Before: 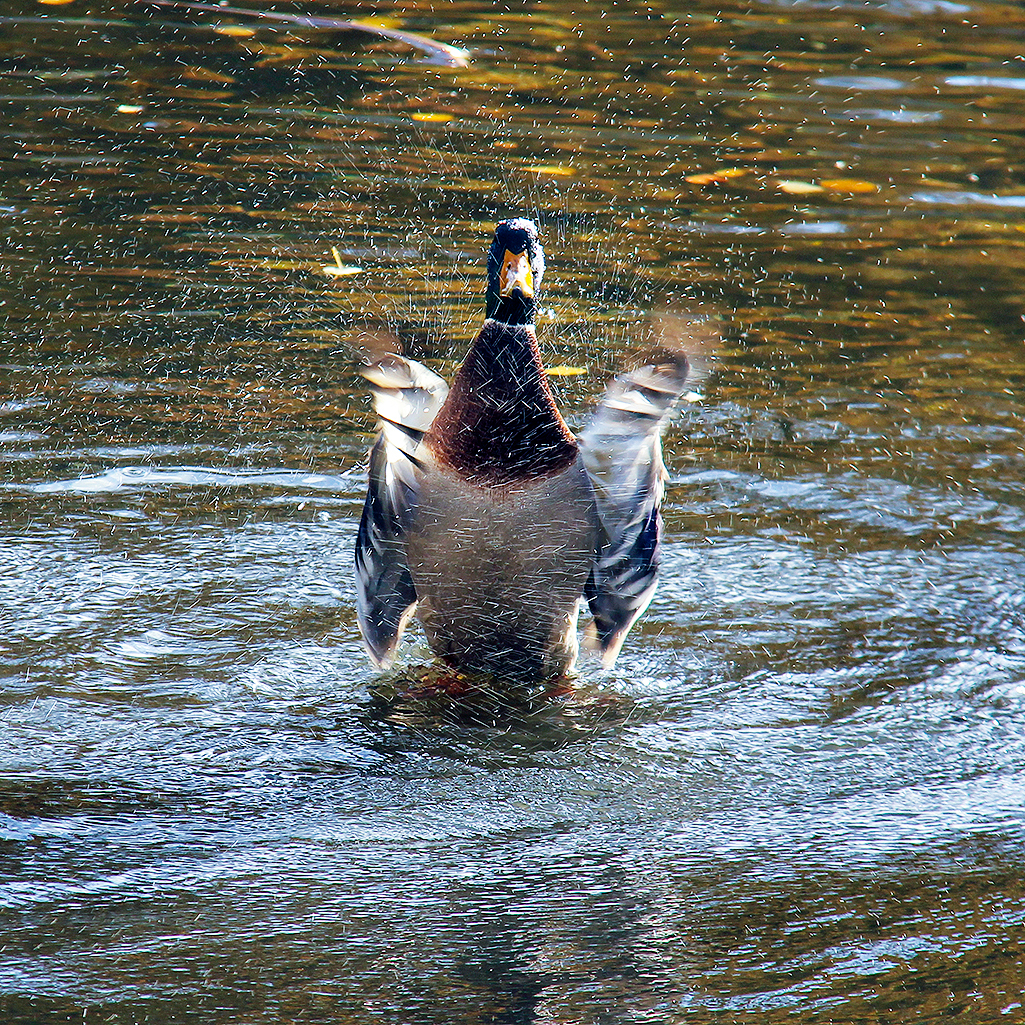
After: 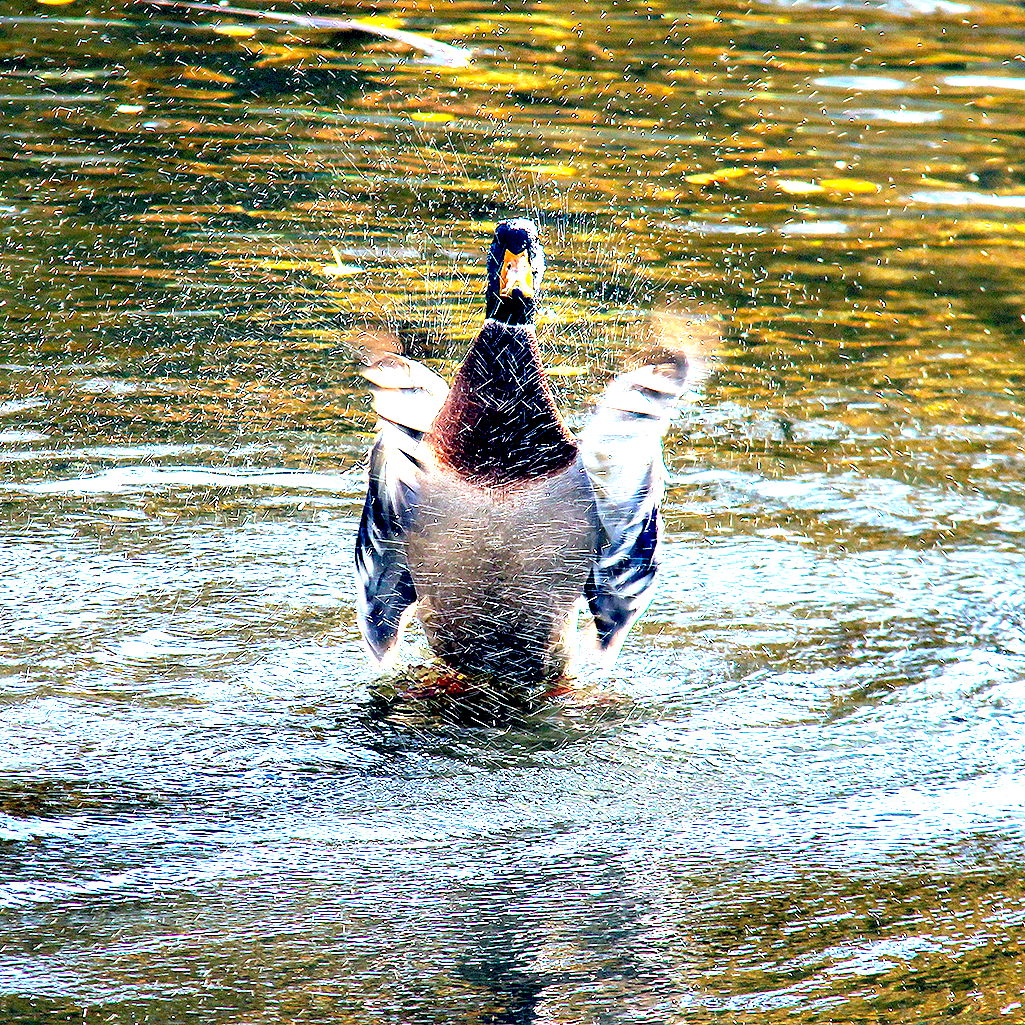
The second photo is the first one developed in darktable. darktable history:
exposure: black level correction 0.015, exposure 1.767 EV, compensate highlight preservation false
